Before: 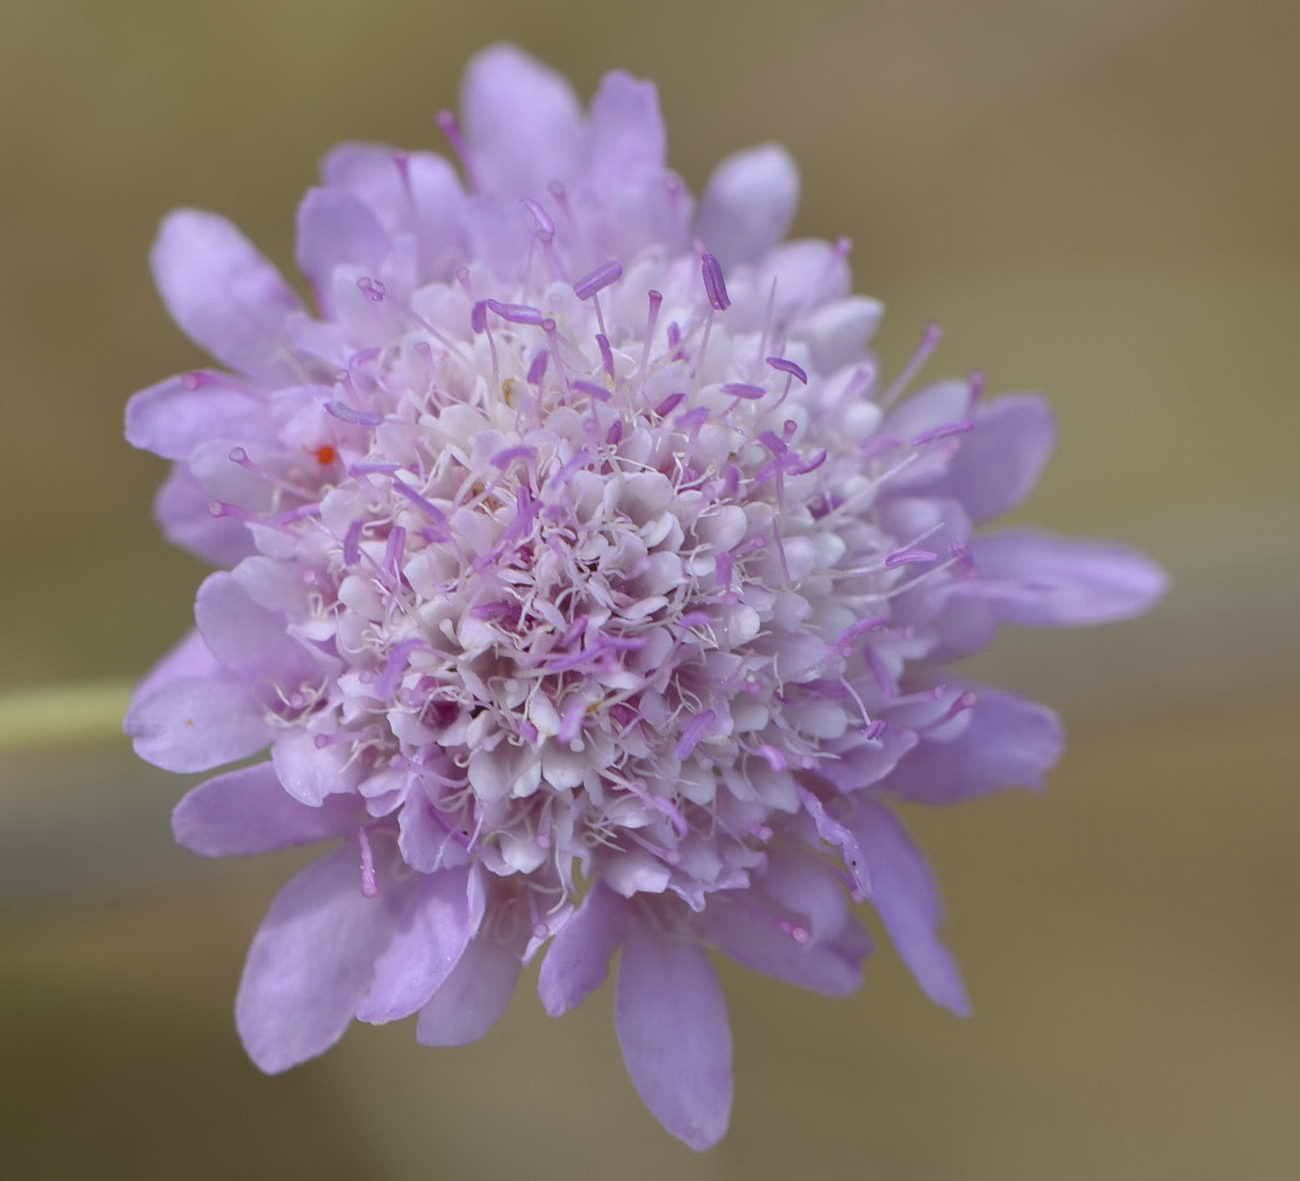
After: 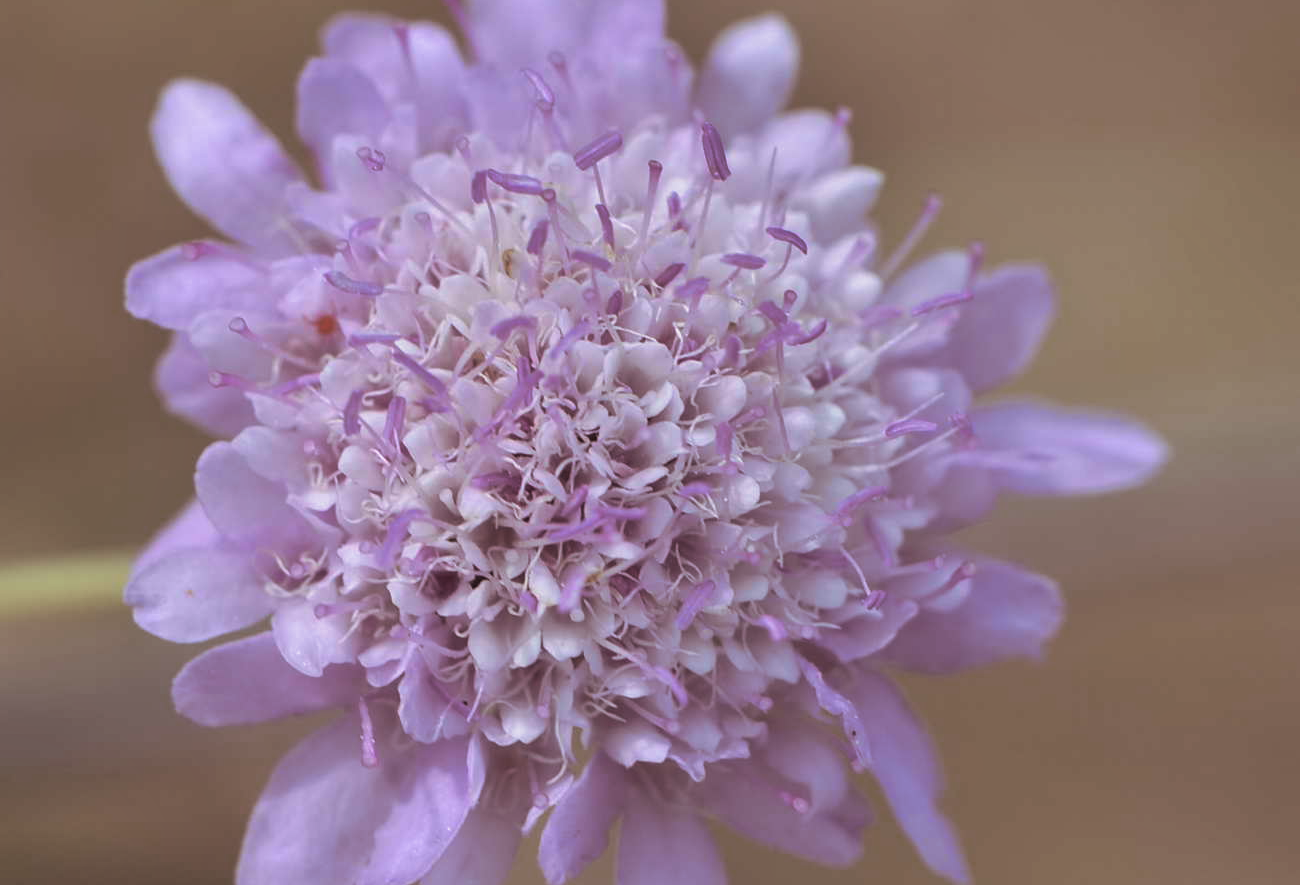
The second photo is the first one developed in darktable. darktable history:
color balance rgb: shadows lift › luminance -10%, highlights gain › luminance 10%, saturation formula JzAzBz (2021)
shadows and highlights: shadows 75, highlights -60.85, soften with gaussian
crop: top 11.038%, bottom 13.962%
split-toning: shadows › saturation 0.24, highlights › hue 54°, highlights › saturation 0.24
